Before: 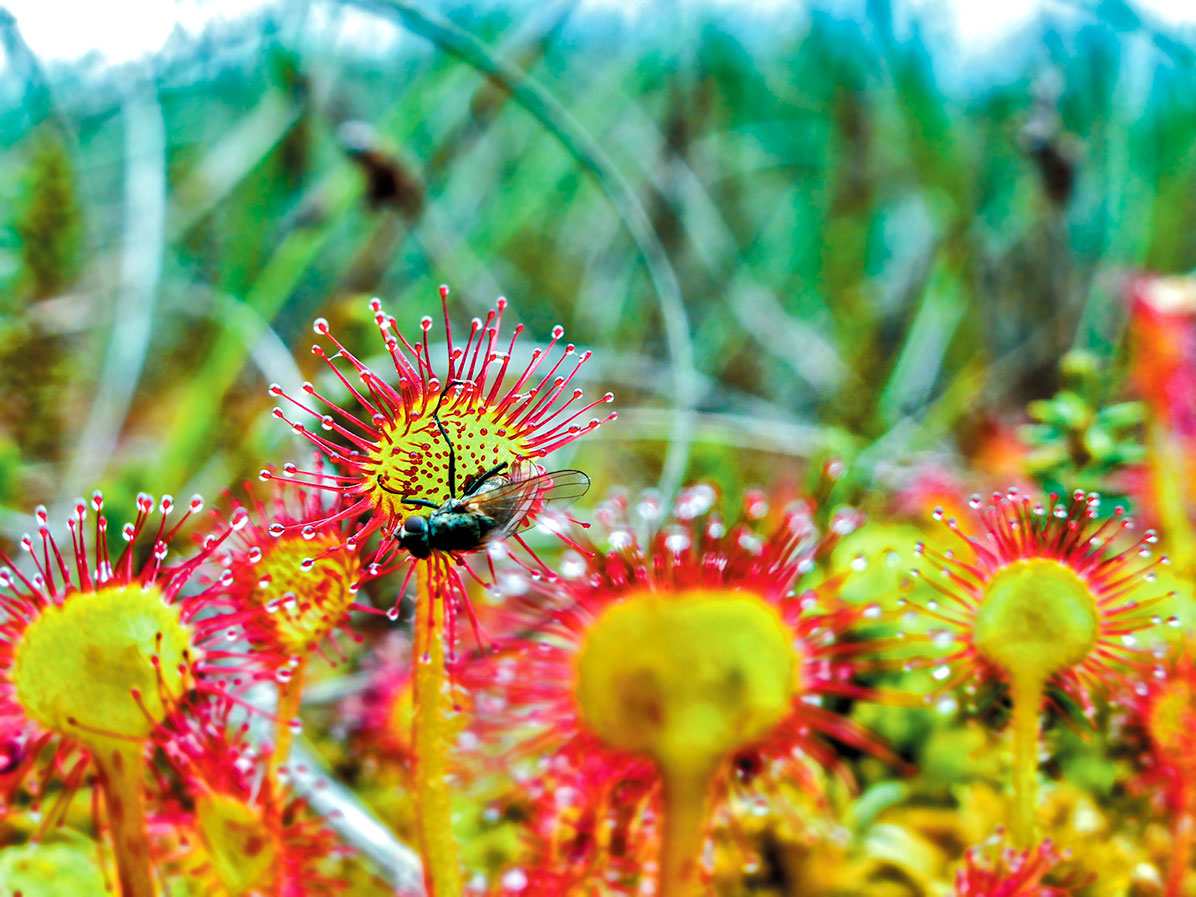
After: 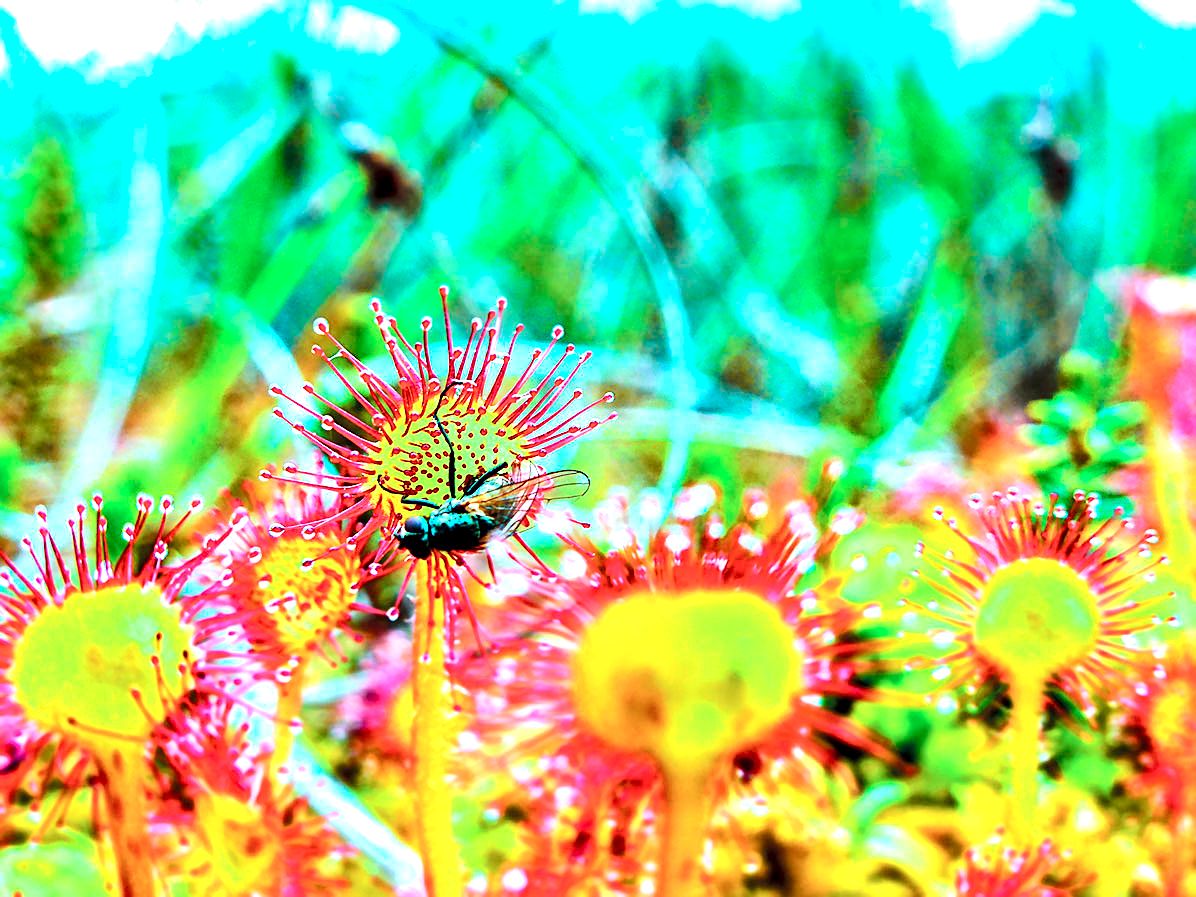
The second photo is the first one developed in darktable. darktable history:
tone curve: curves: ch0 [(0, 0) (0.126, 0.061) (0.338, 0.285) (0.494, 0.518) (0.703, 0.762) (1, 1)]; ch1 [(0, 0) (0.389, 0.313) (0.457, 0.442) (0.5, 0.501) (0.55, 0.578) (1, 1)]; ch2 [(0, 0) (0.44, 0.424) (0.501, 0.499) (0.557, 0.564) (0.613, 0.67) (0.707, 0.746) (1, 1)], color space Lab, independent channels, preserve colors none
exposure: exposure 1 EV, compensate highlight preservation false
local contrast: highlights 100%, shadows 100%, detail 120%, midtone range 0.2
sharpen: on, module defaults
color calibration: x 0.37, y 0.377, temperature 4289.93 K
